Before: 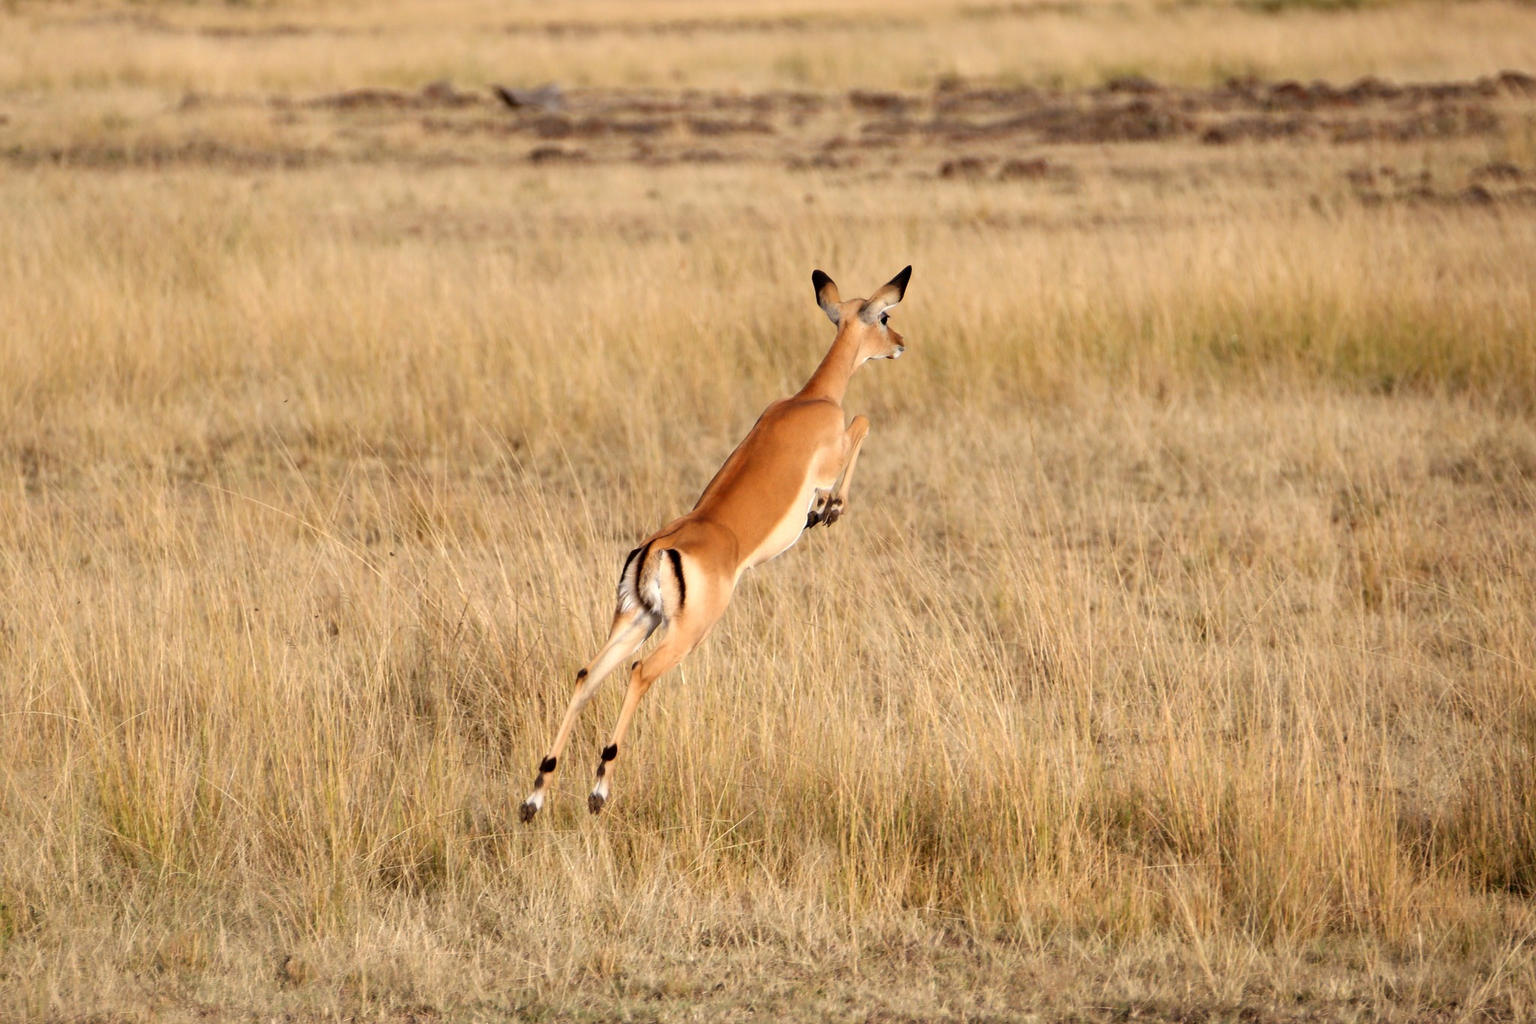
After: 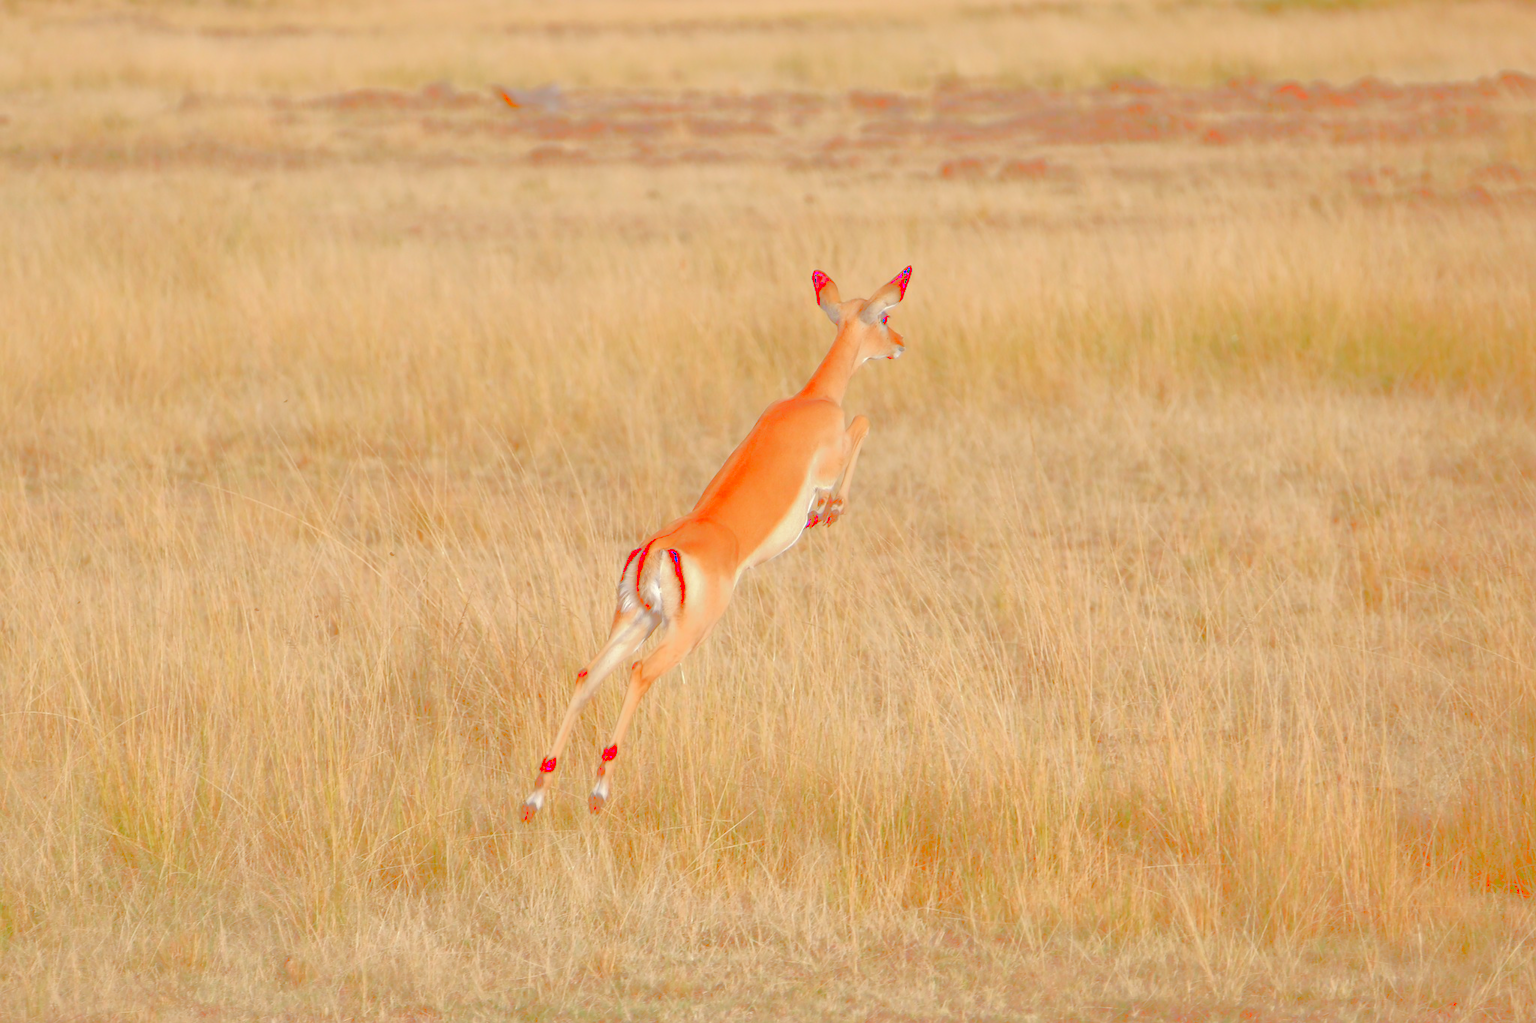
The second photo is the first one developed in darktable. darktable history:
tone curve: curves: ch0 [(0, 0) (0.003, 0.6) (0.011, 0.6) (0.025, 0.601) (0.044, 0.601) (0.069, 0.601) (0.1, 0.601) (0.136, 0.602) (0.177, 0.605) (0.224, 0.609) (0.277, 0.615) (0.335, 0.625) (0.399, 0.633) (0.468, 0.654) (0.543, 0.676) (0.623, 0.71) (0.709, 0.753) (0.801, 0.802) (0.898, 0.85) (1, 1)], color space Lab, linked channels, preserve colors none
